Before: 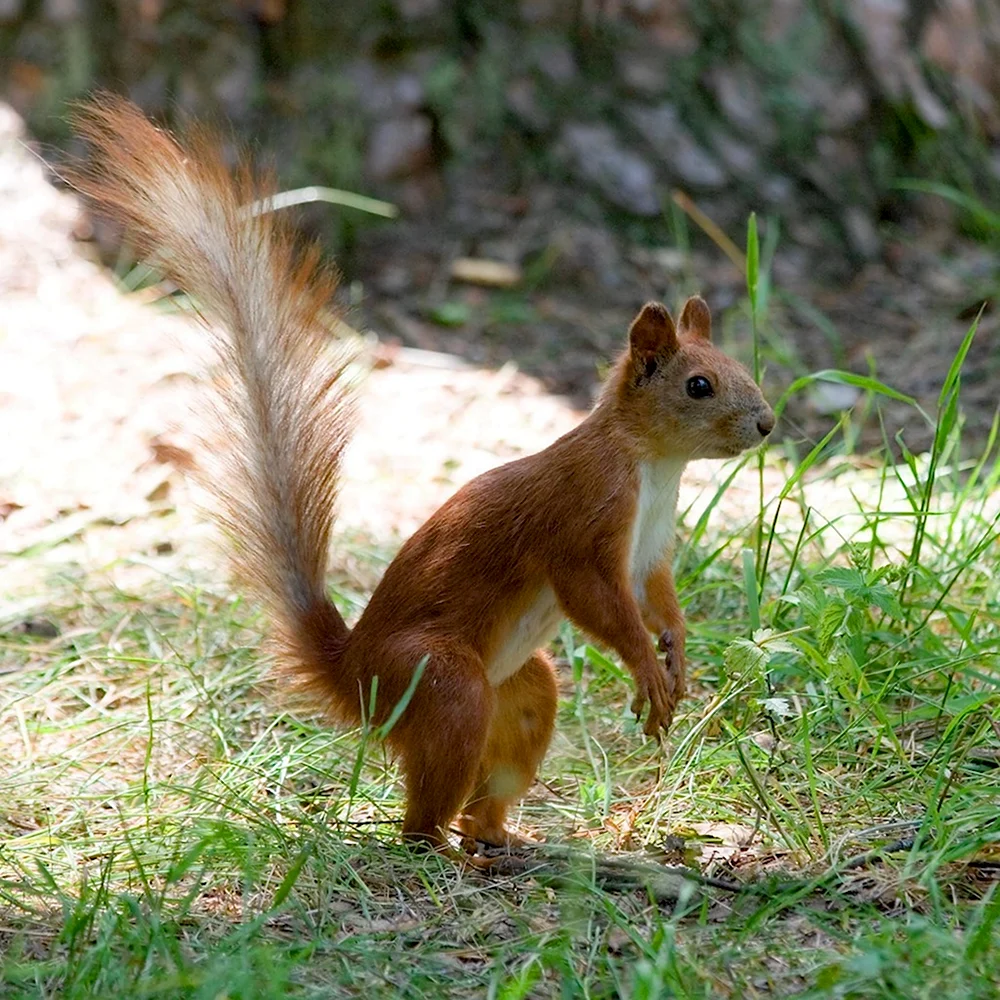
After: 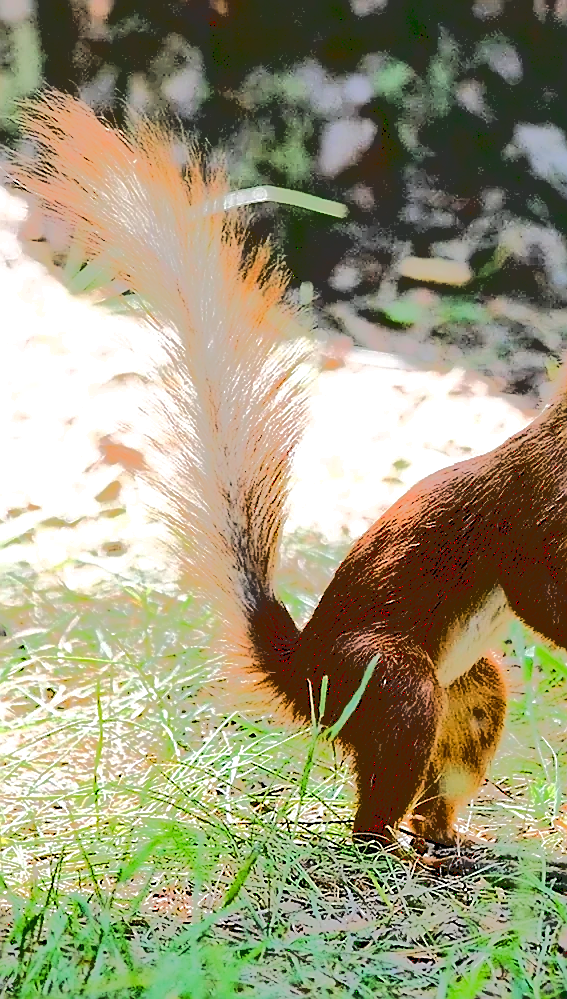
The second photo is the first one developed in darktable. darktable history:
crop: left 5.013%, right 38.208%
tone equalizer: -8 EV -0.509 EV, -7 EV -0.28 EV, -6 EV -0.093 EV, -5 EV 0.396 EV, -4 EV 0.946 EV, -3 EV 0.789 EV, -2 EV -0.006 EV, -1 EV 0.125 EV, +0 EV -0.013 EV, edges refinement/feathering 500, mask exposure compensation -1.57 EV, preserve details no
sharpen: radius 1.381, amount 1.235, threshold 0.644
base curve: curves: ch0 [(0.065, 0.026) (0.236, 0.358) (0.53, 0.546) (0.777, 0.841) (0.924, 0.992)]
